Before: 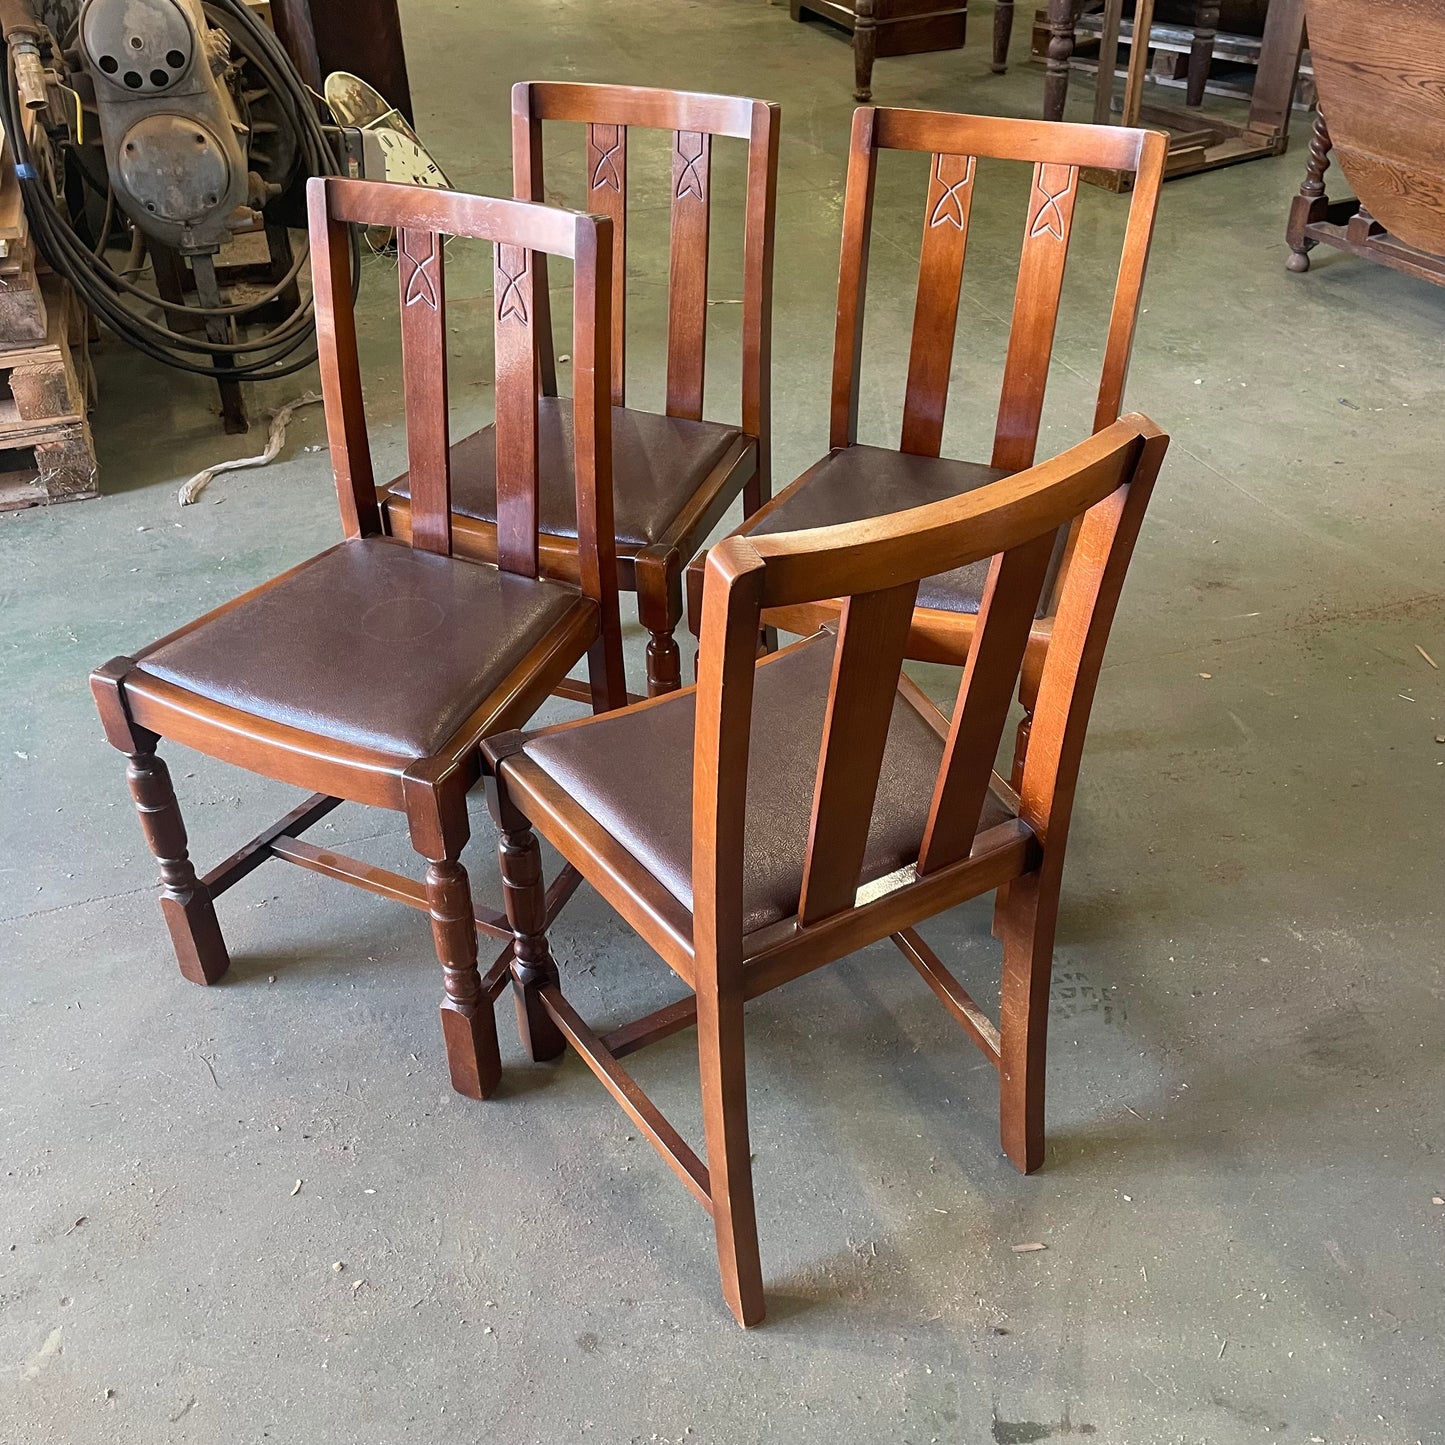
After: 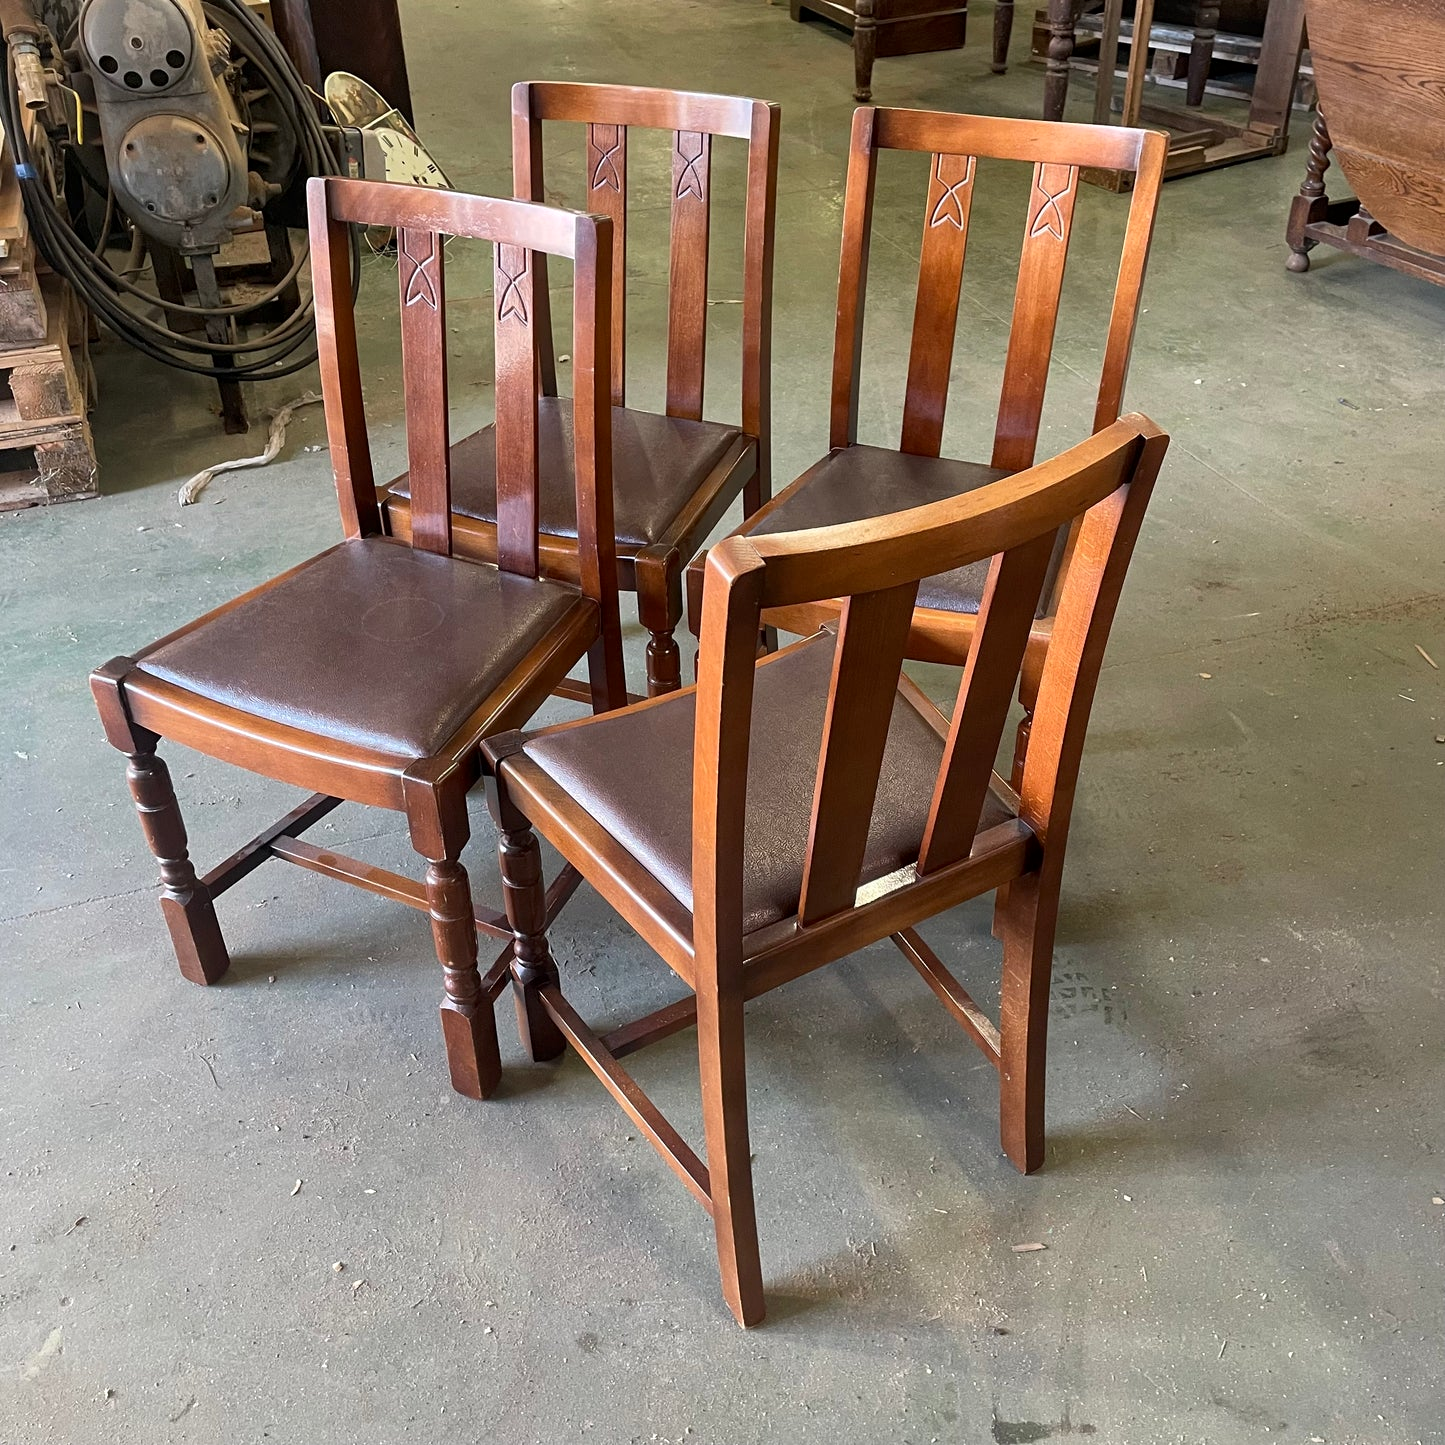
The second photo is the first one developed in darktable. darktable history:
local contrast: mode bilateral grid, contrast 20, coarseness 49, detail 119%, midtone range 0.2
exposure: compensate highlight preservation false
